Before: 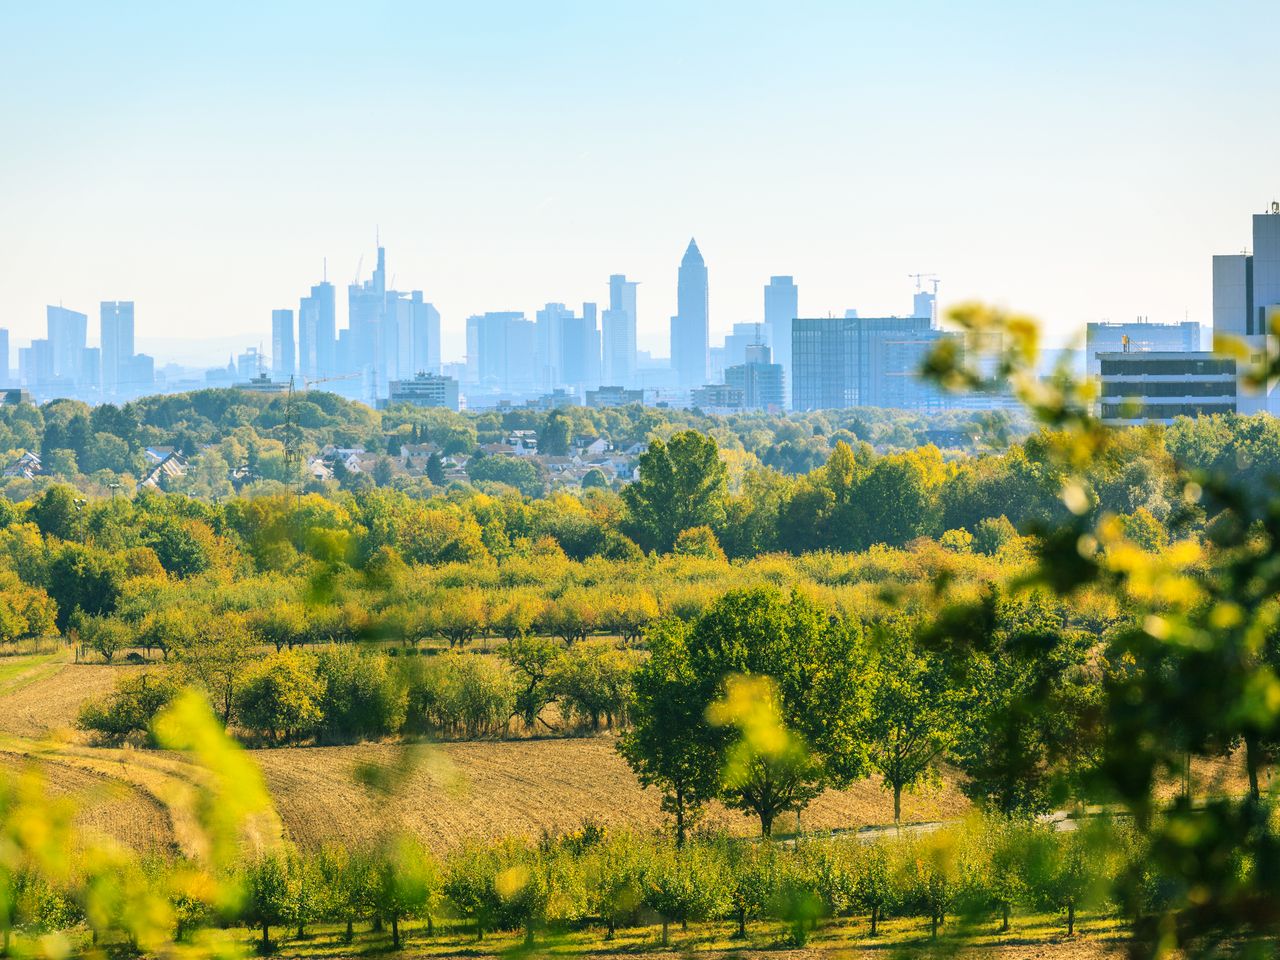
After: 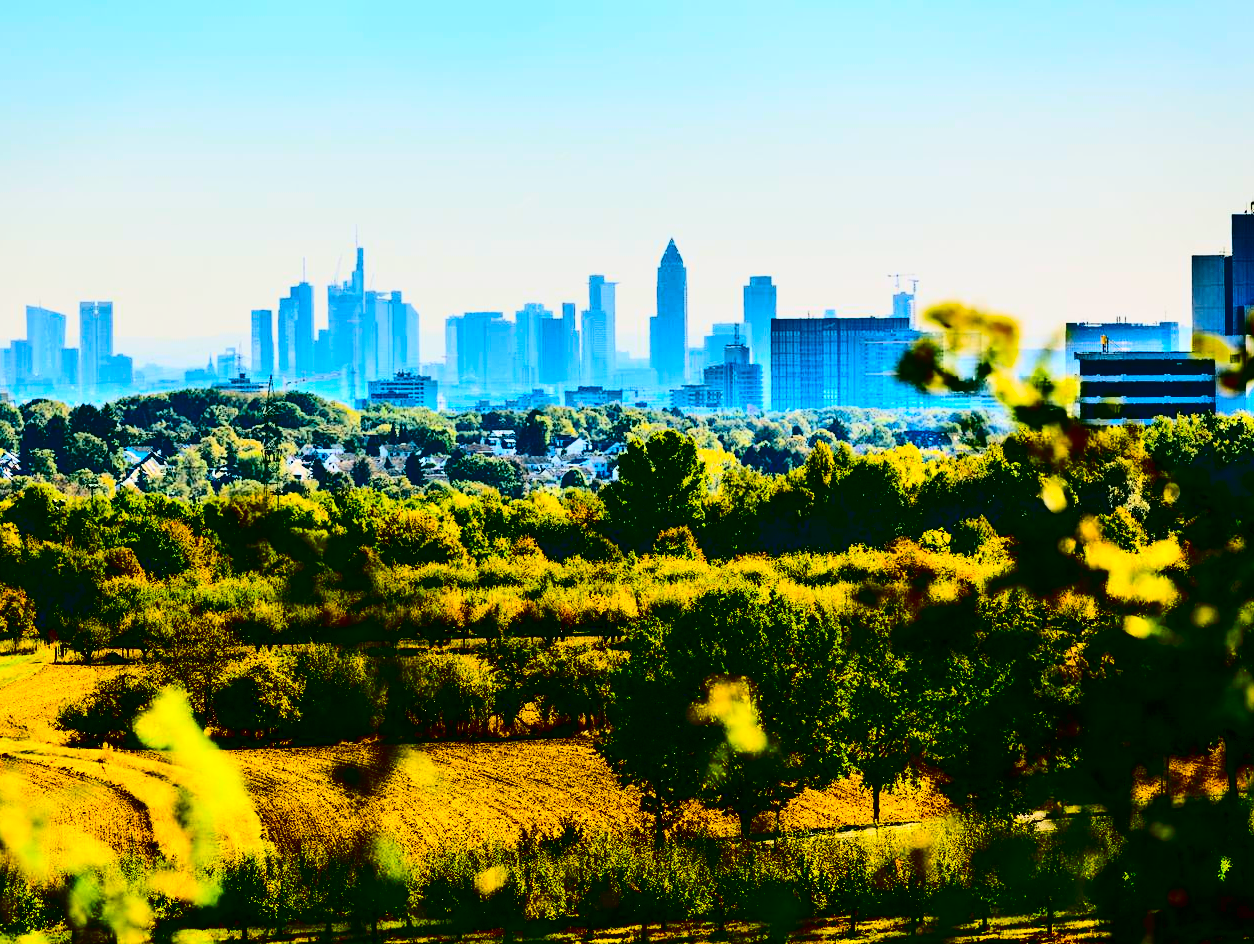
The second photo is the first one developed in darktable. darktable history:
haze removal: strength 0.284, distance 0.255, compatibility mode true, adaptive false
crop: left 1.686%, right 0.281%, bottom 1.573%
tone equalizer: -7 EV -0.636 EV, -6 EV 0.979 EV, -5 EV -0.436 EV, -4 EV 0.415 EV, -3 EV 0.426 EV, -2 EV 0.141 EV, -1 EV -0.154 EV, +0 EV -0.397 EV
contrast brightness saturation: contrast 0.77, brightness -0.995, saturation 0.994
